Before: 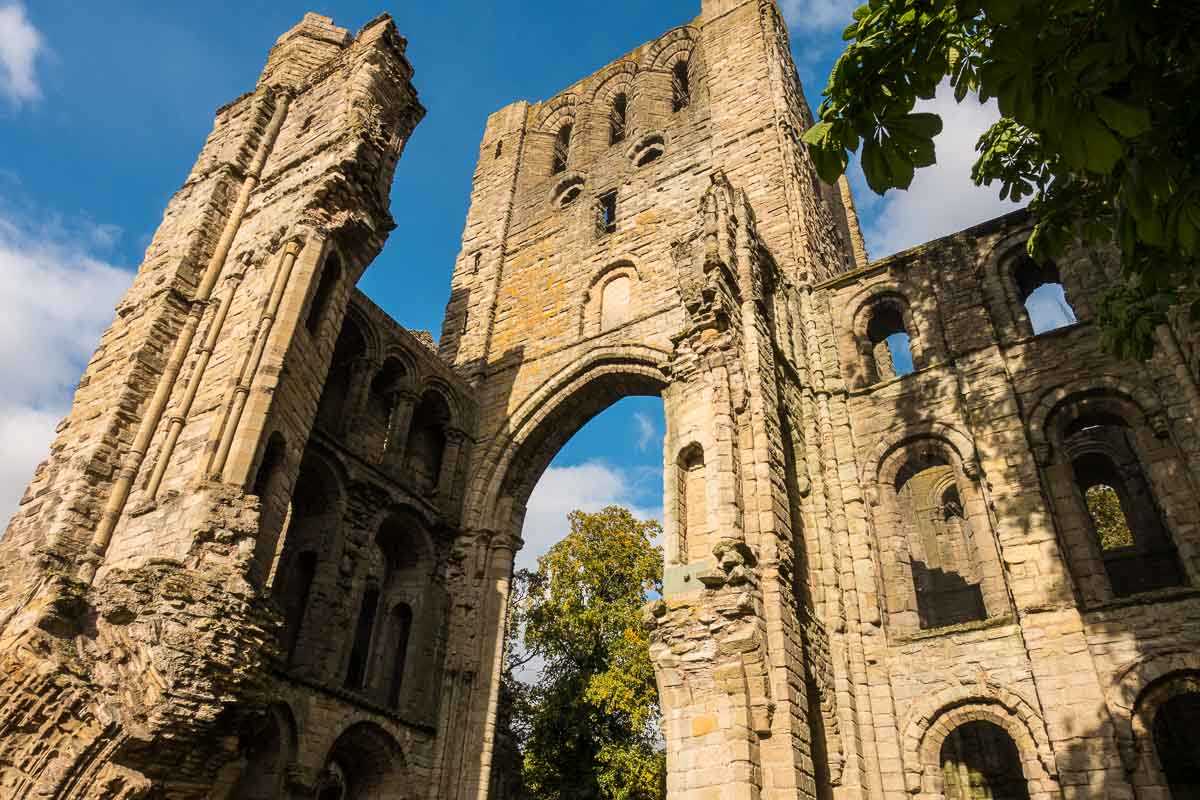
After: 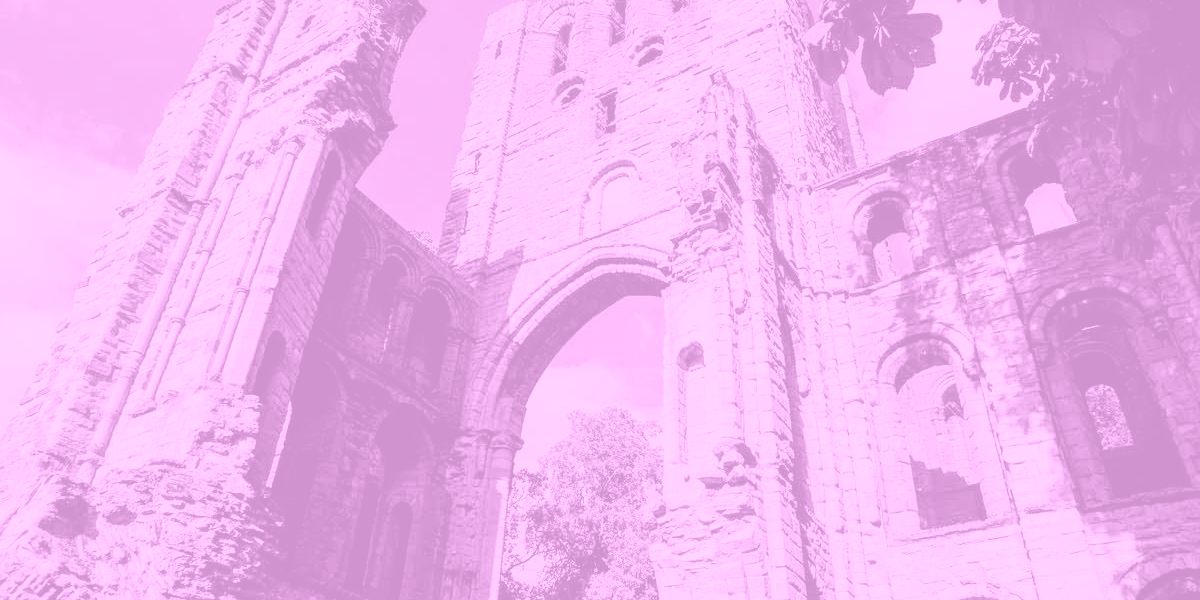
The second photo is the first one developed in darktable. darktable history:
colorize: hue 331.2°, saturation 75%, source mix 30.28%, lightness 70.52%, version 1
color correction: highlights a* 10.44, highlights b* 30.04, shadows a* 2.73, shadows b* 17.51, saturation 1.72
crop and rotate: top 12.5%, bottom 12.5%
filmic rgb: black relative exposure -7.15 EV, white relative exposure 5.36 EV, hardness 3.02, color science v6 (2022)
